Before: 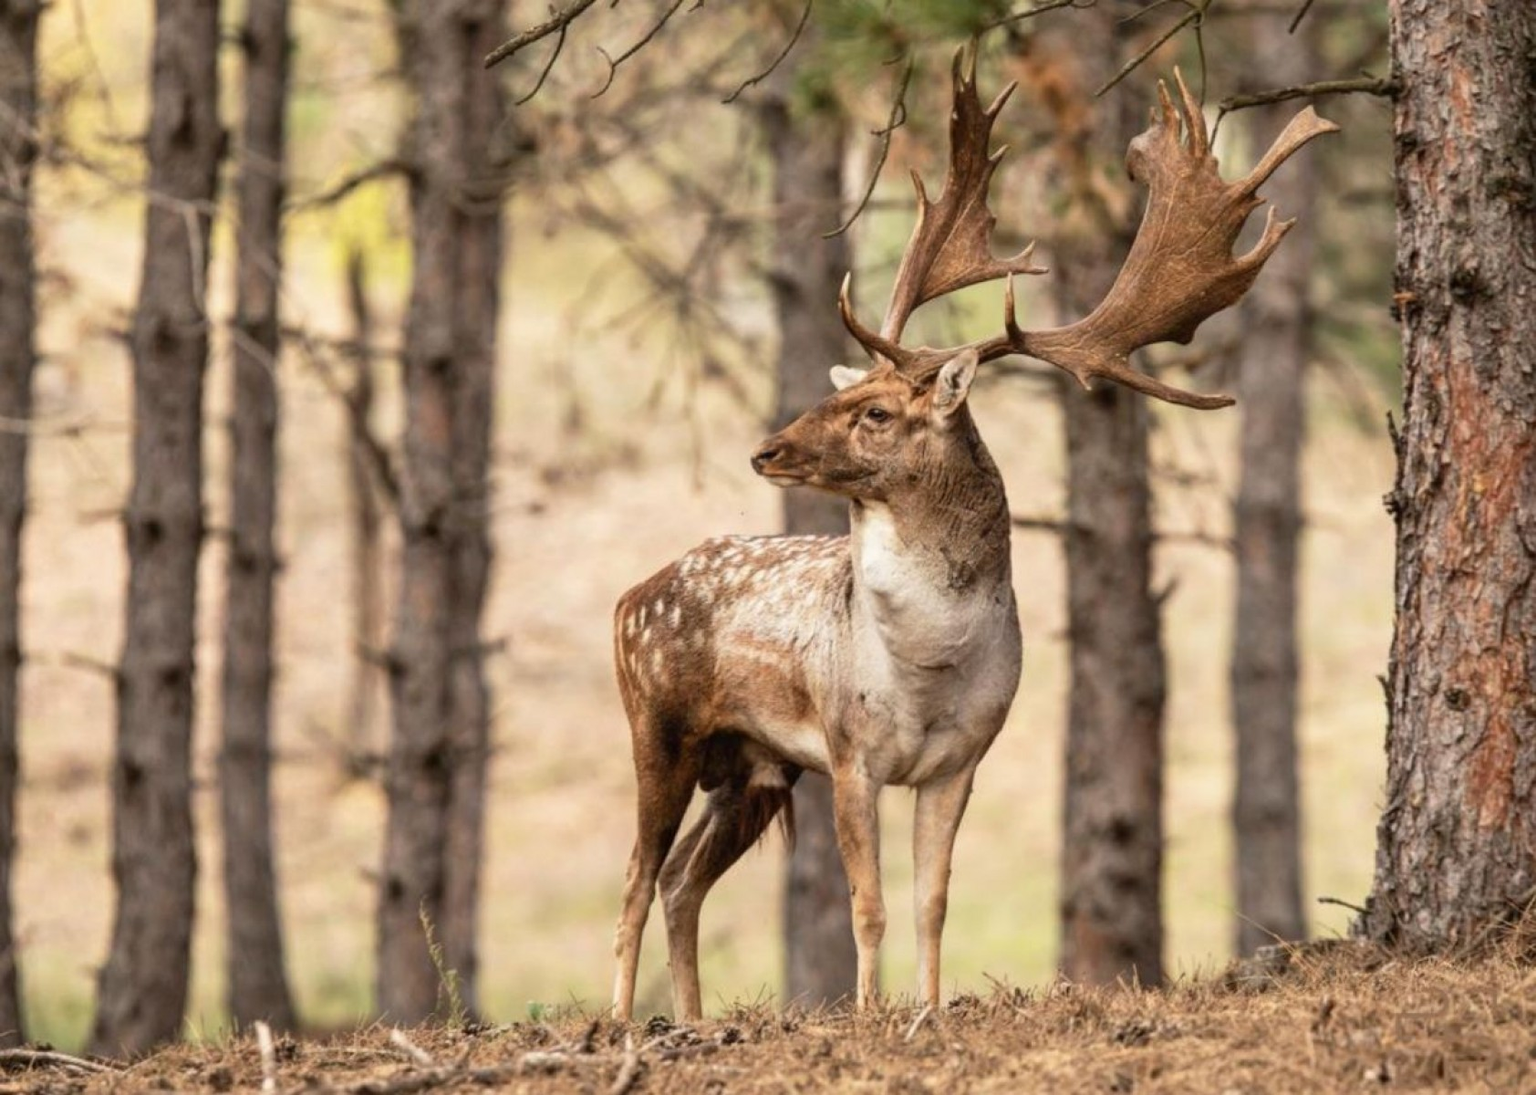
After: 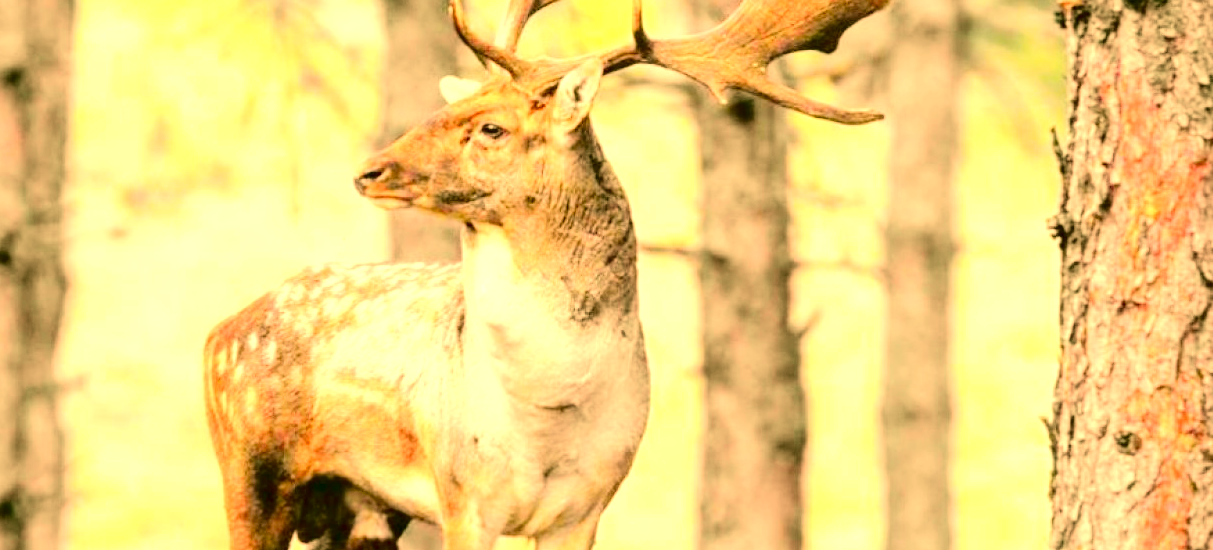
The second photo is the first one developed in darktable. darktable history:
tone curve: curves: ch0 [(0, 0.006) (0.184, 0.117) (0.405, 0.46) (0.456, 0.528) (0.634, 0.728) (0.877, 0.89) (0.984, 0.935)]; ch1 [(0, 0) (0.443, 0.43) (0.492, 0.489) (0.566, 0.579) (0.595, 0.625) (0.608, 0.667) (0.65, 0.729) (1, 1)]; ch2 [(0, 0) (0.33, 0.301) (0.421, 0.443) (0.447, 0.489) (0.495, 0.505) (0.537, 0.583) (0.586, 0.591) (0.663, 0.686) (1, 1)], color space Lab, independent channels, preserve colors none
crop and rotate: left 27.938%, top 27.046%, bottom 27.046%
exposure: black level correction 0.001, exposure 1.84 EV, compensate highlight preservation false
color correction: highlights a* 5.3, highlights b* 24.26, shadows a* -15.58, shadows b* 4.02
